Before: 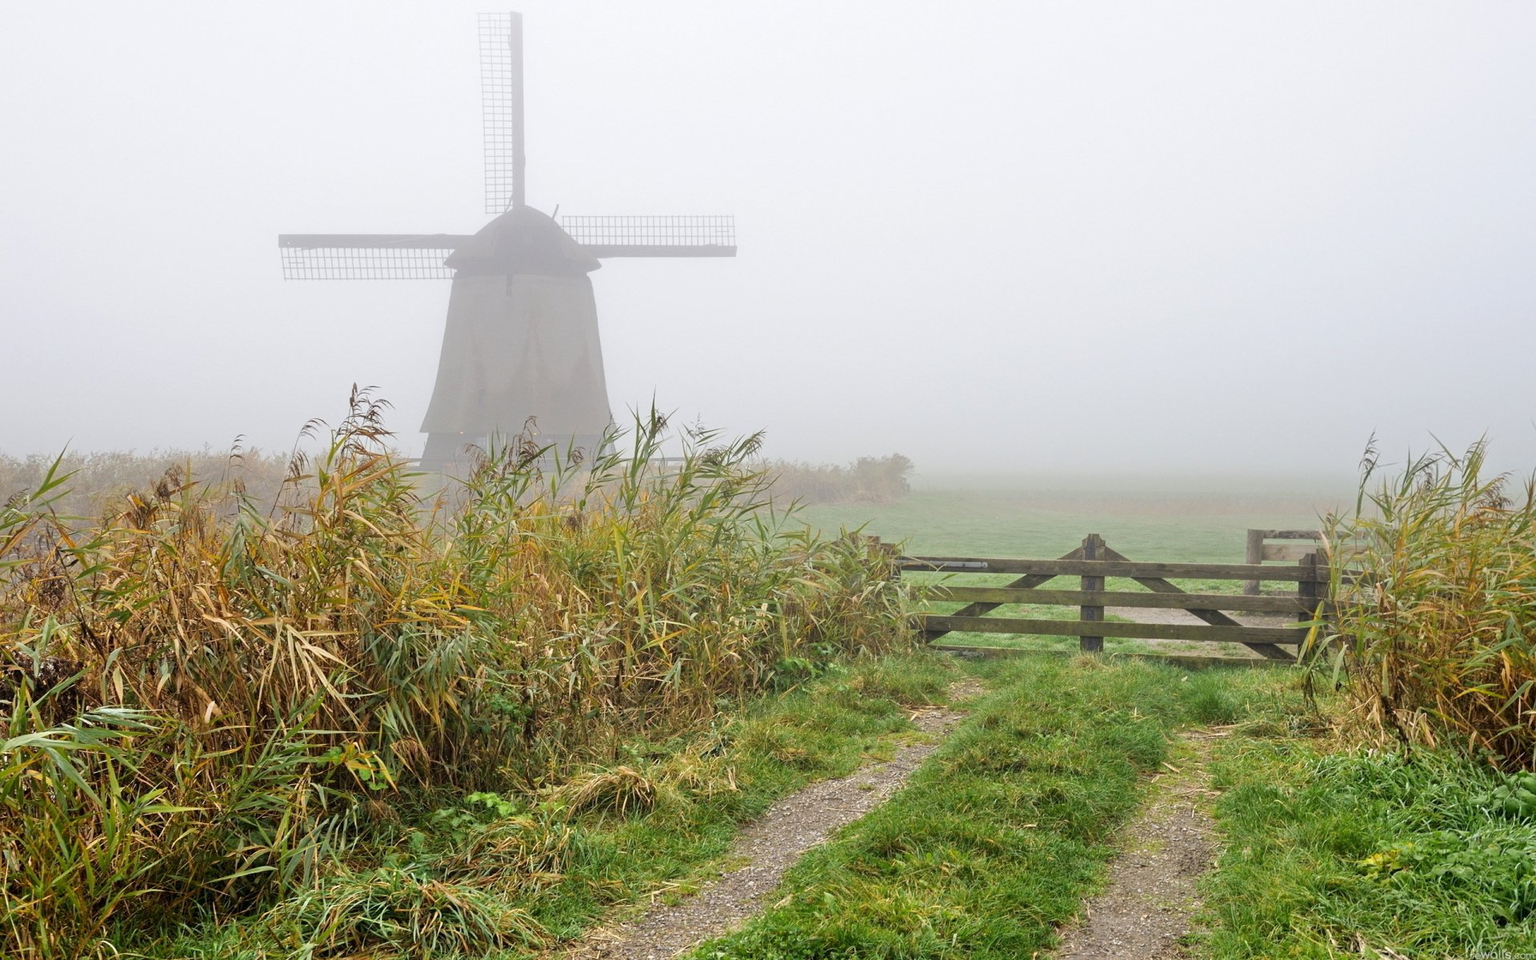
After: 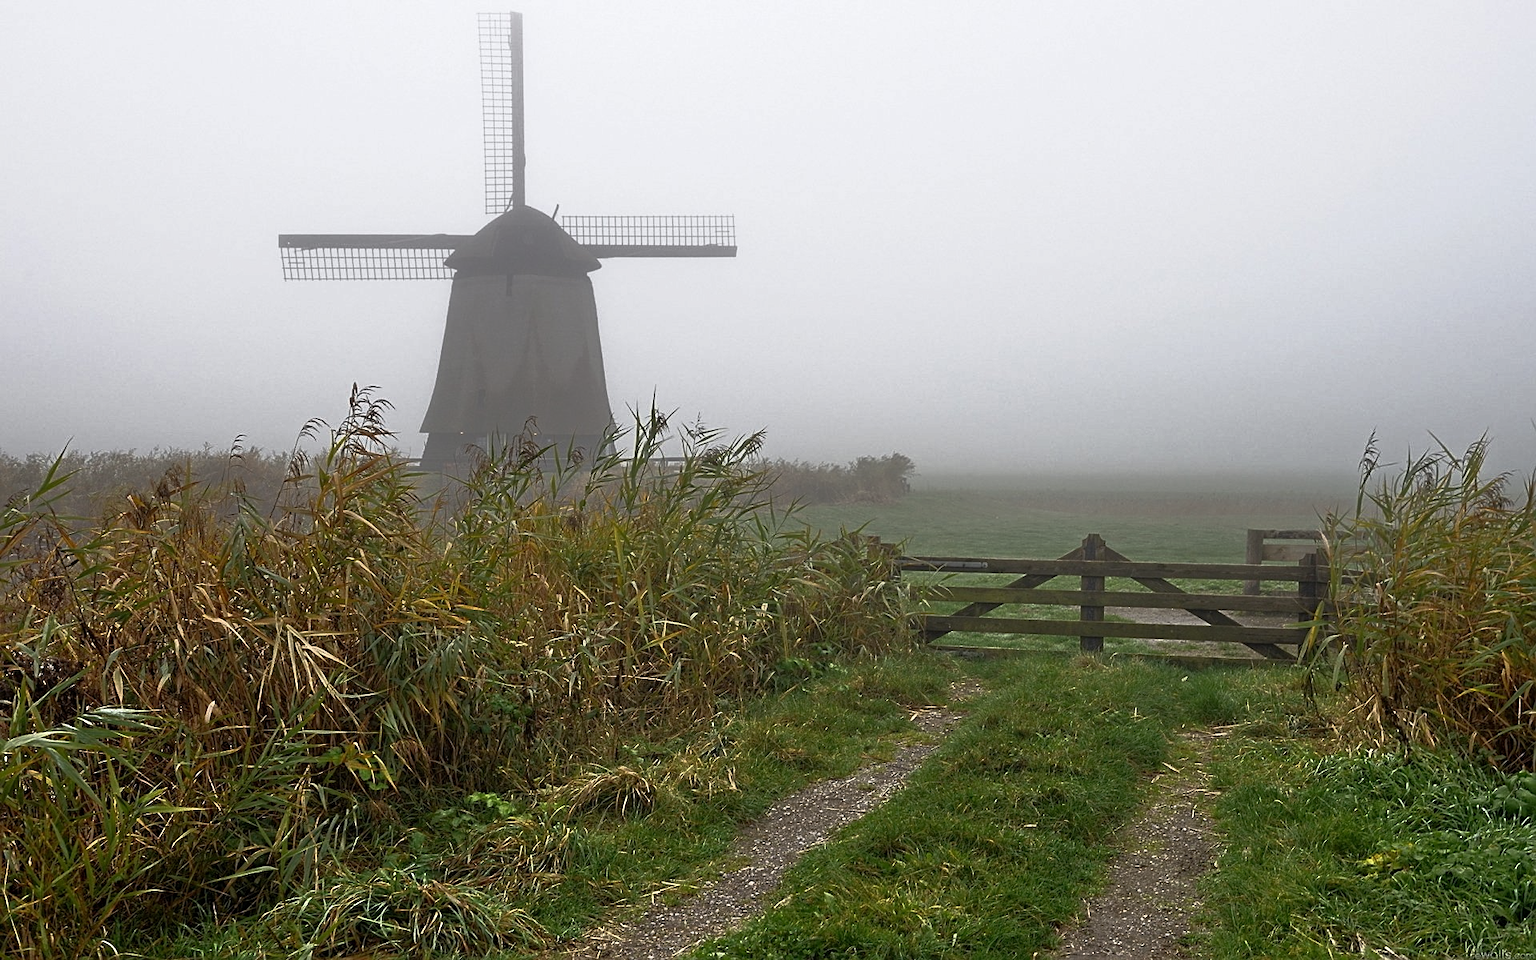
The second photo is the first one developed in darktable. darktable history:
sharpen: on, module defaults
base curve: curves: ch0 [(0, 0) (0.564, 0.291) (0.802, 0.731) (1, 1)]
